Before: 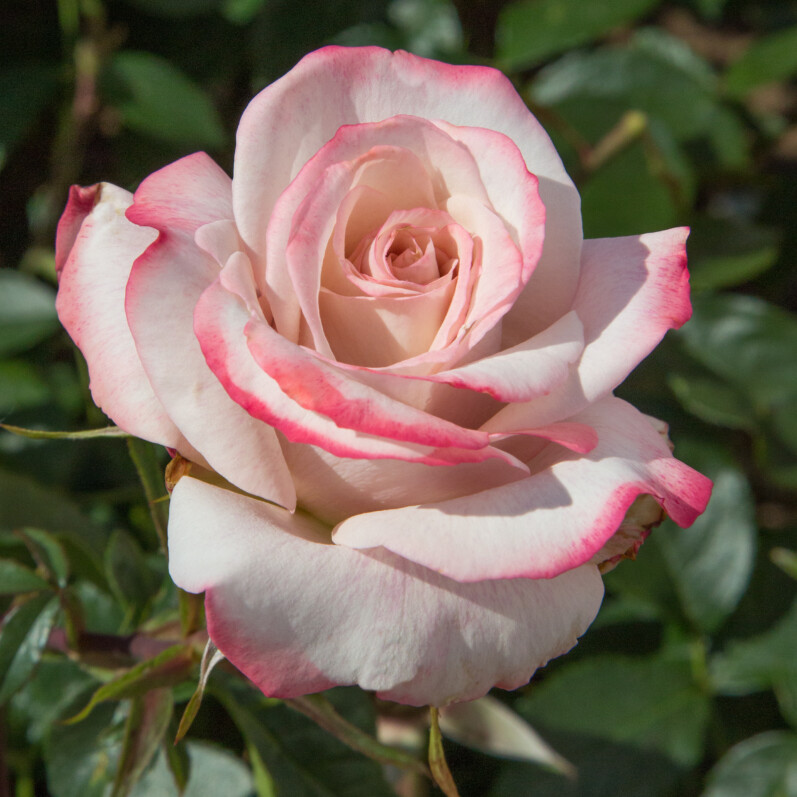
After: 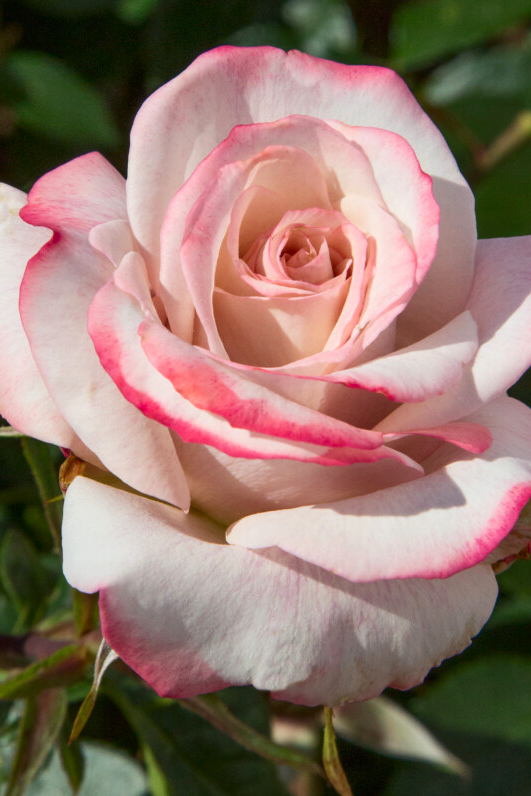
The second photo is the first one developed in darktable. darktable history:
crop and rotate: left 13.333%, right 20.002%
contrast brightness saturation: contrast 0.152, brightness -0.013, saturation 0.101
